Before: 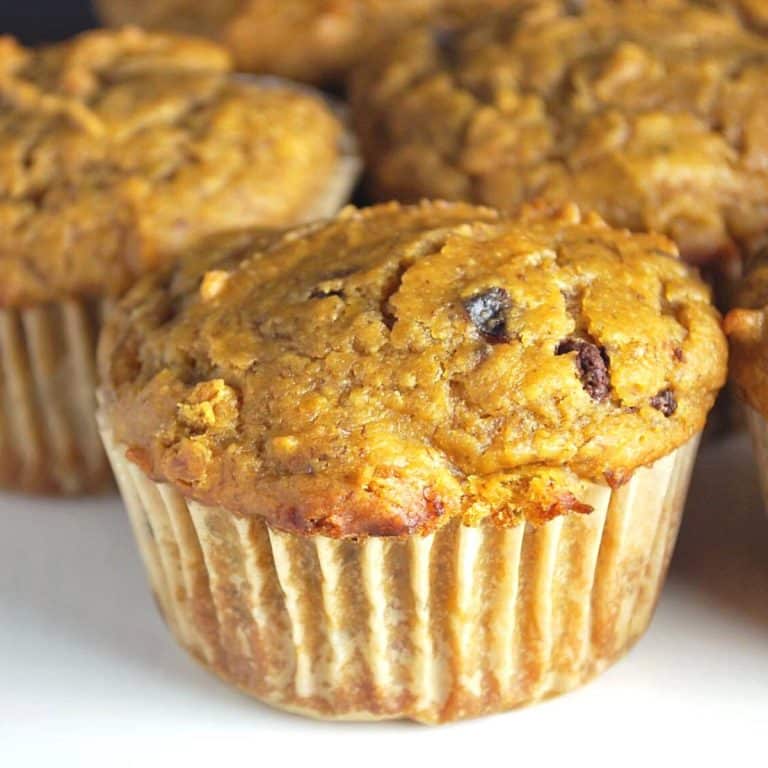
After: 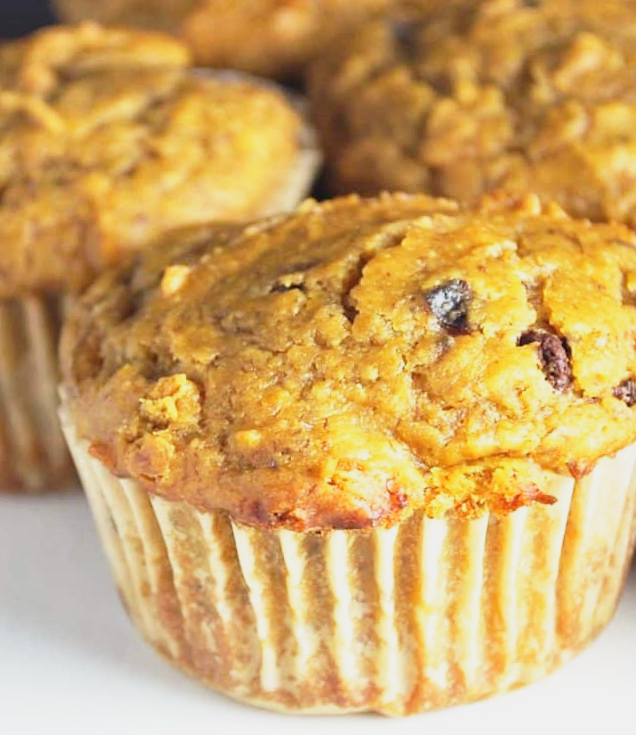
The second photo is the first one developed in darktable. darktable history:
base curve: curves: ch0 [(0, 0) (0.088, 0.125) (0.176, 0.251) (0.354, 0.501) (0.613, 0.749) (1, 0.877)], preserve colors none
exposure: exposure -0.043 EV, compensate highlight preservation false
crop and rotate: angle 0.645°, left 4.444%, top 0.478%, right 11.757%, bottom 2.693%
